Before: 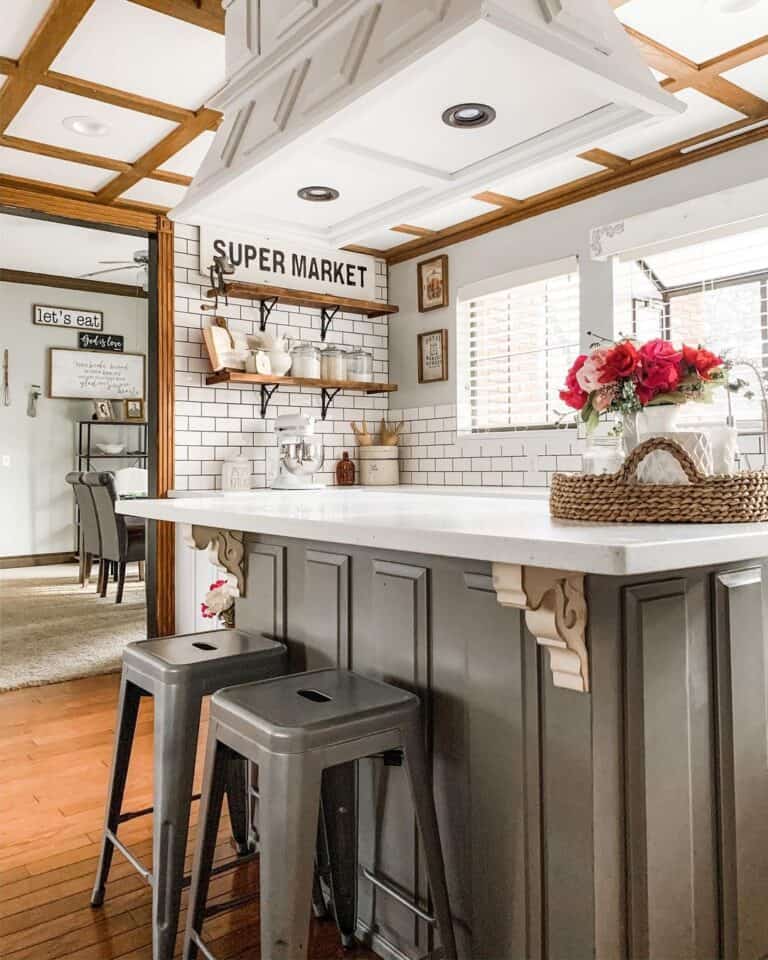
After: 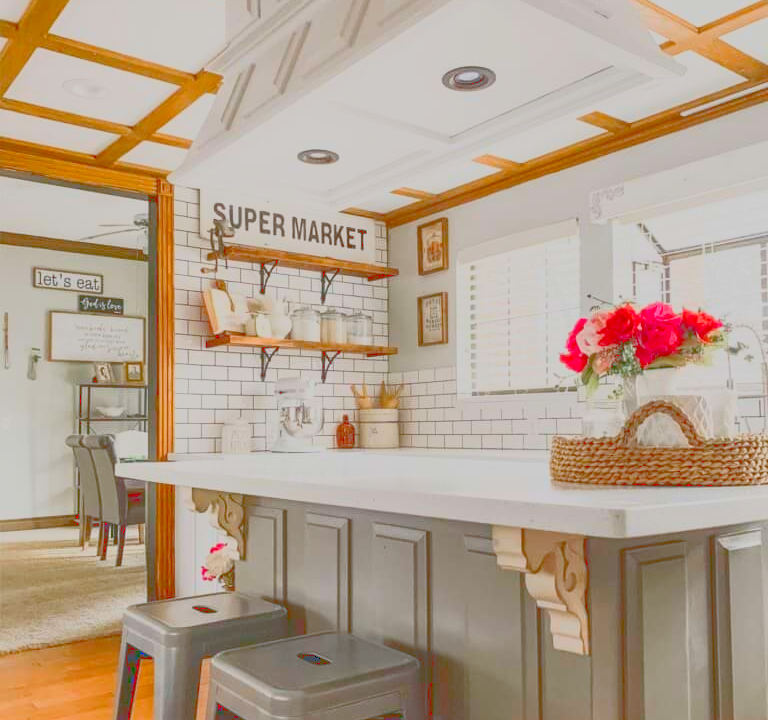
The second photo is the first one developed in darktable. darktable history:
contrast brightness saturation: saturation -0.046
tone curve: curves: ch0 [(0, 0) (0.003, 0.313) (0.011, 0.317) (0.025, 0.317) (0.044, 0.322) (0.069, 0.327) (0.1, 0.335) (0.136, 0.347) (0.177, 0.364) (0.224, 0.384) (0.277, 0.421) (0.335, 0.459) (0.399, 0.501) (0.468, 0.554) (0.543, 0.611) (0.623, 0.679) (0.709, 0.751) (0.801, 0.804) (0.898, 0.844) (1, 1)], color space Lab, linked channels, preserve colors none
crop: top 3.928%, bottom 20.976%
tone equalizer: on, module defaults
color balance rgb: perceptual saturation grading › global saturation 30.856%, contrast -20.196%
